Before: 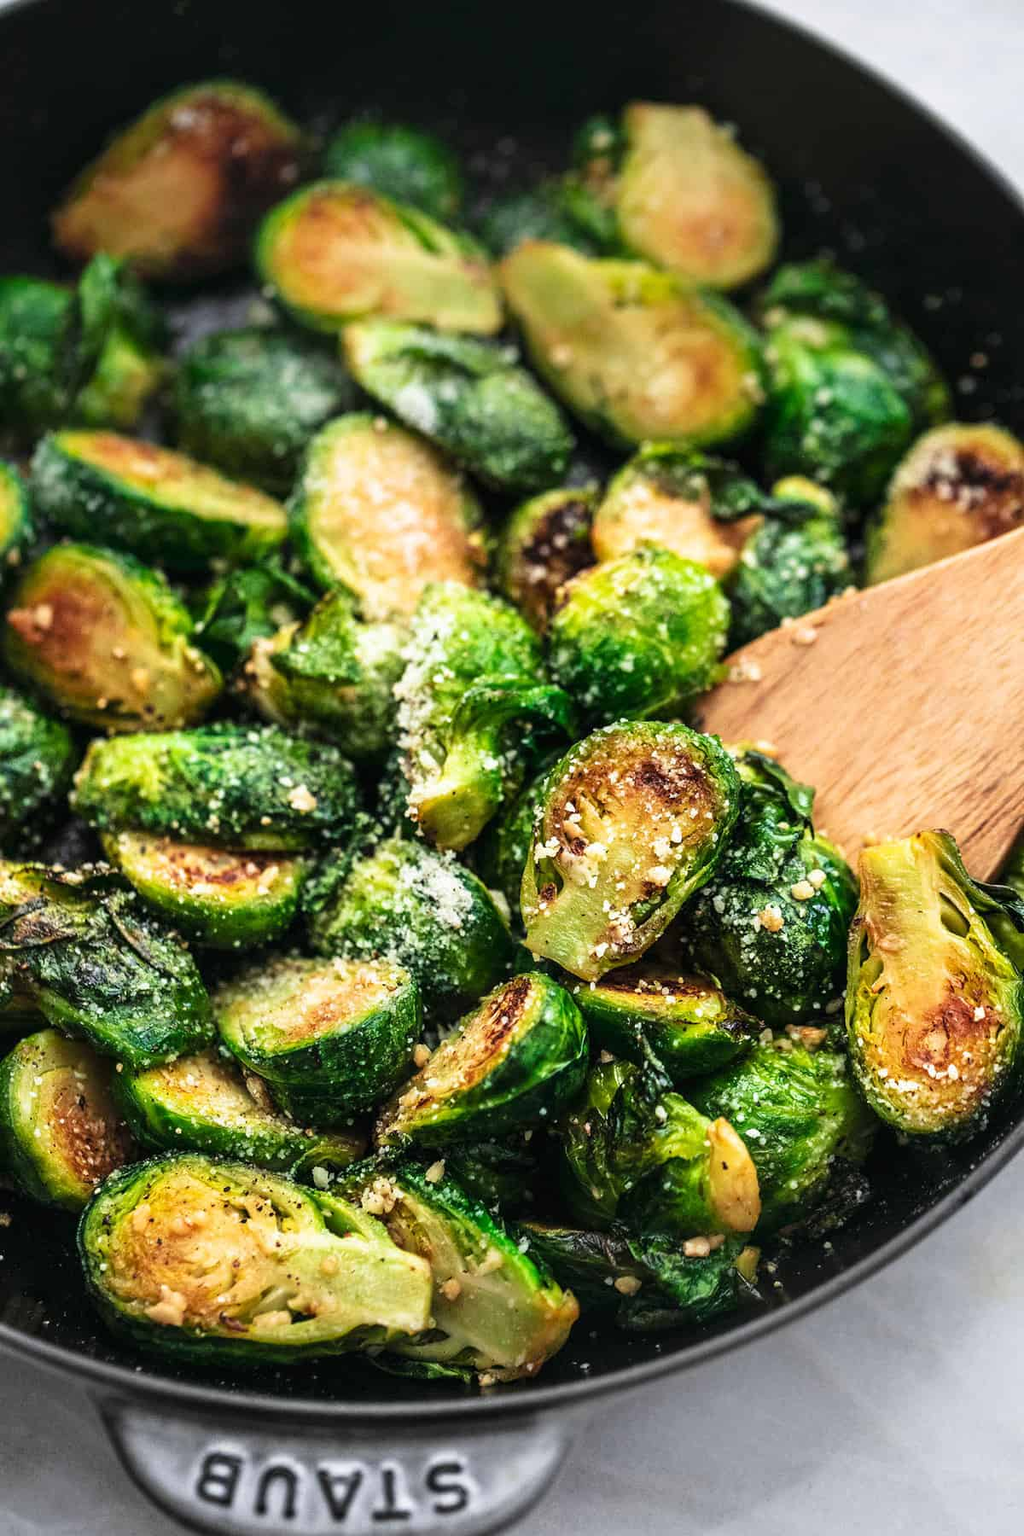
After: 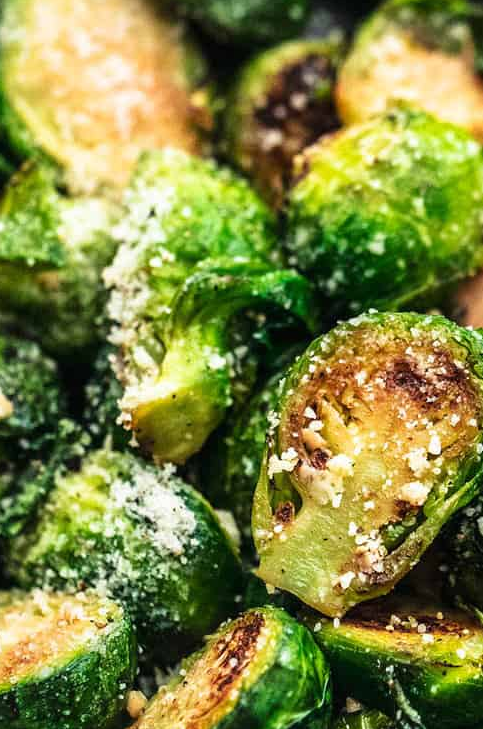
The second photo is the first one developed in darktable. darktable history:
crop: left 29.886%, top 29.626%, right 29.863%, bottom 29.84%
